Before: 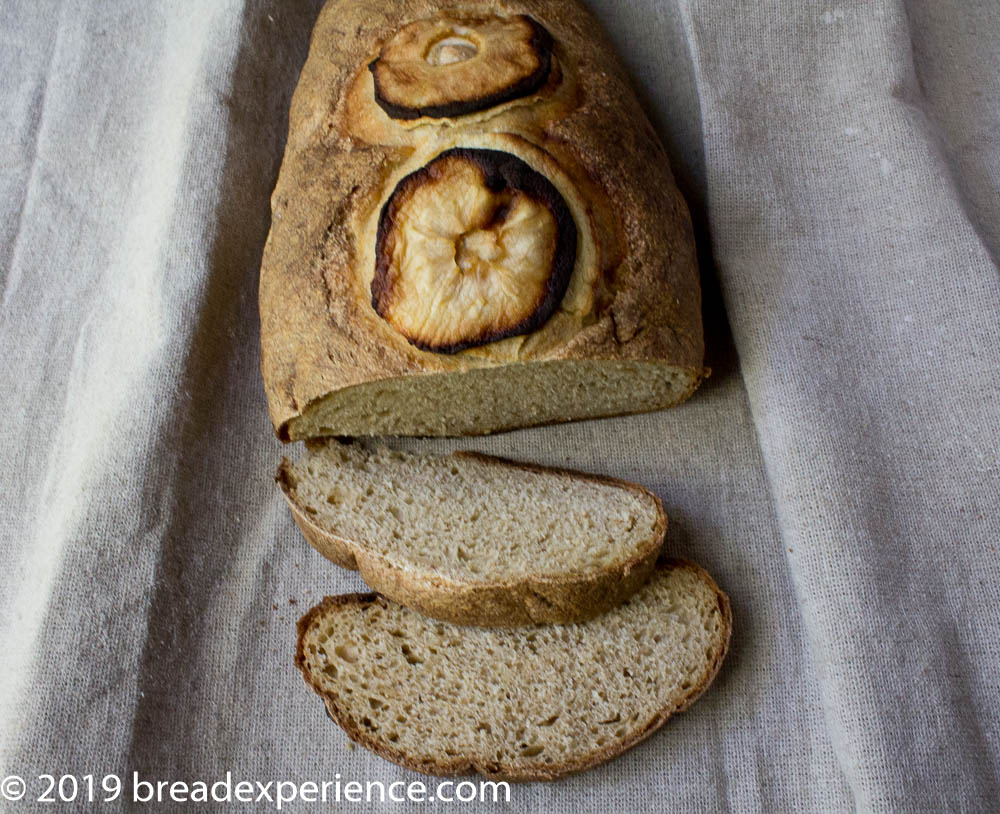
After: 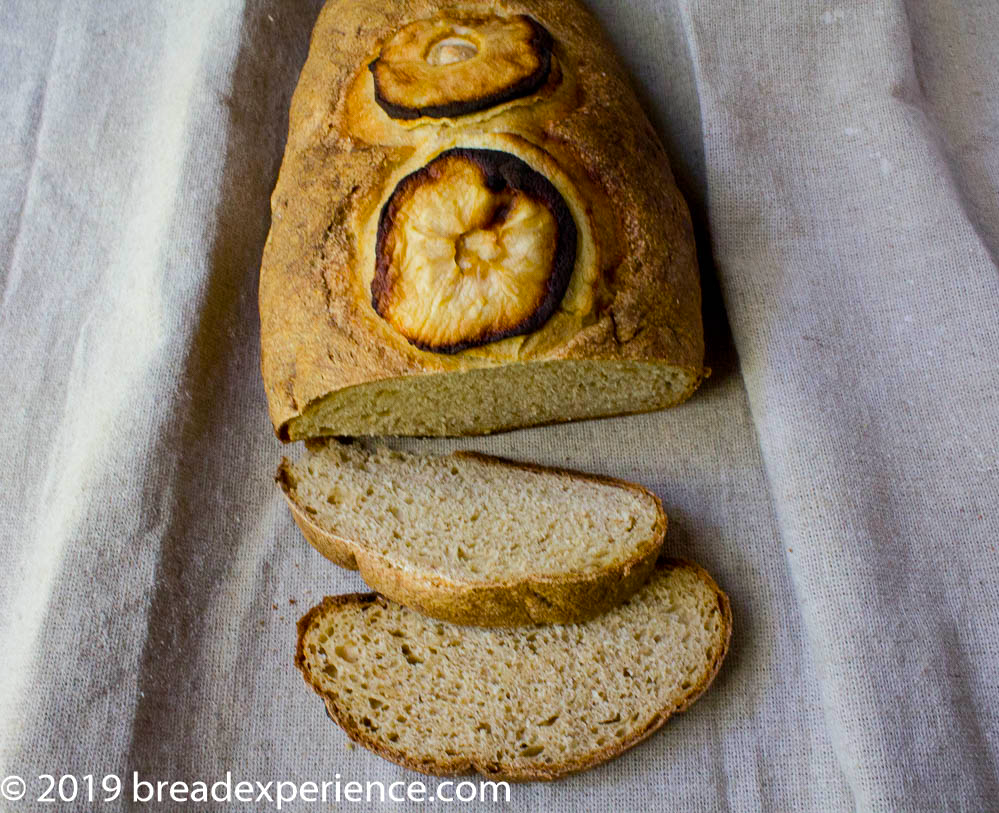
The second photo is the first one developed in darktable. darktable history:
color balance rgb: perceptual saturation grading › global saturation 25%, perceptual brilliance grading › mid-tones 10%, perceptual brilliance grading › shadows 15%, global vibrance 20%
